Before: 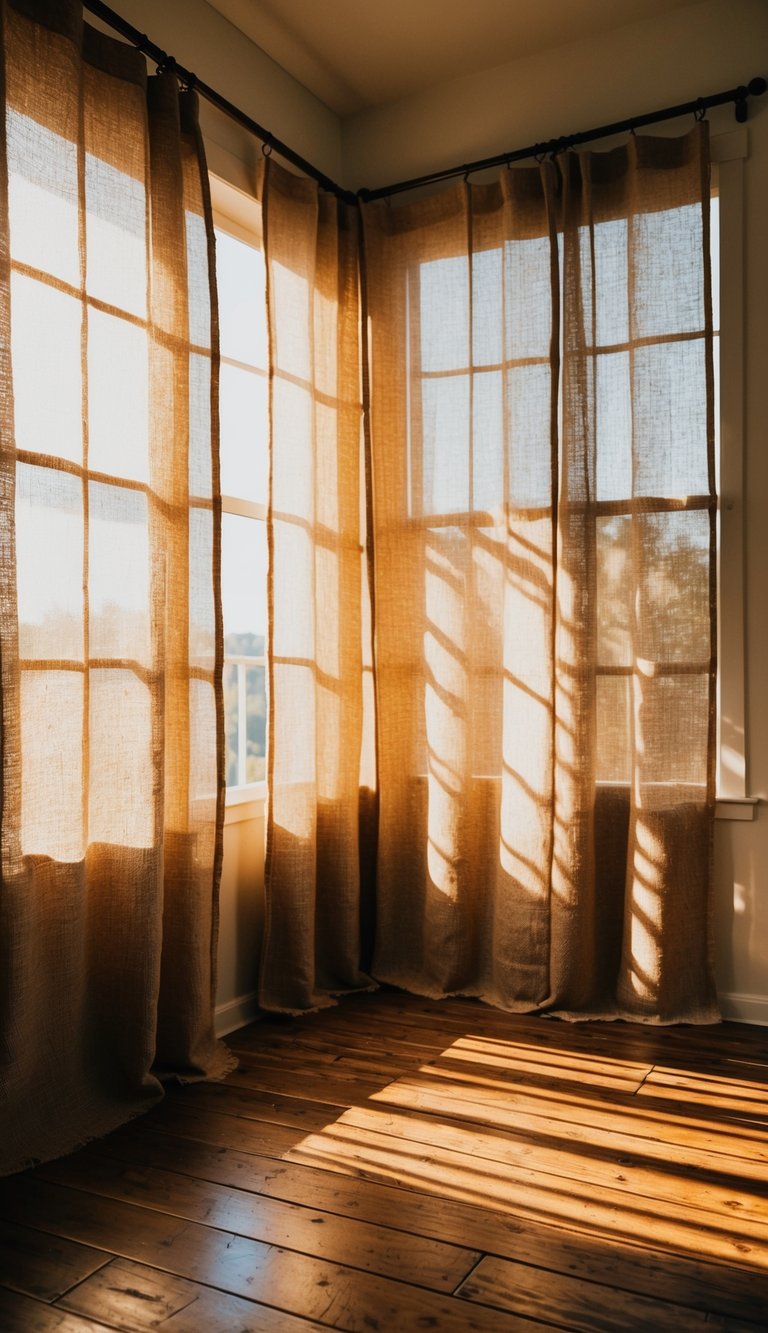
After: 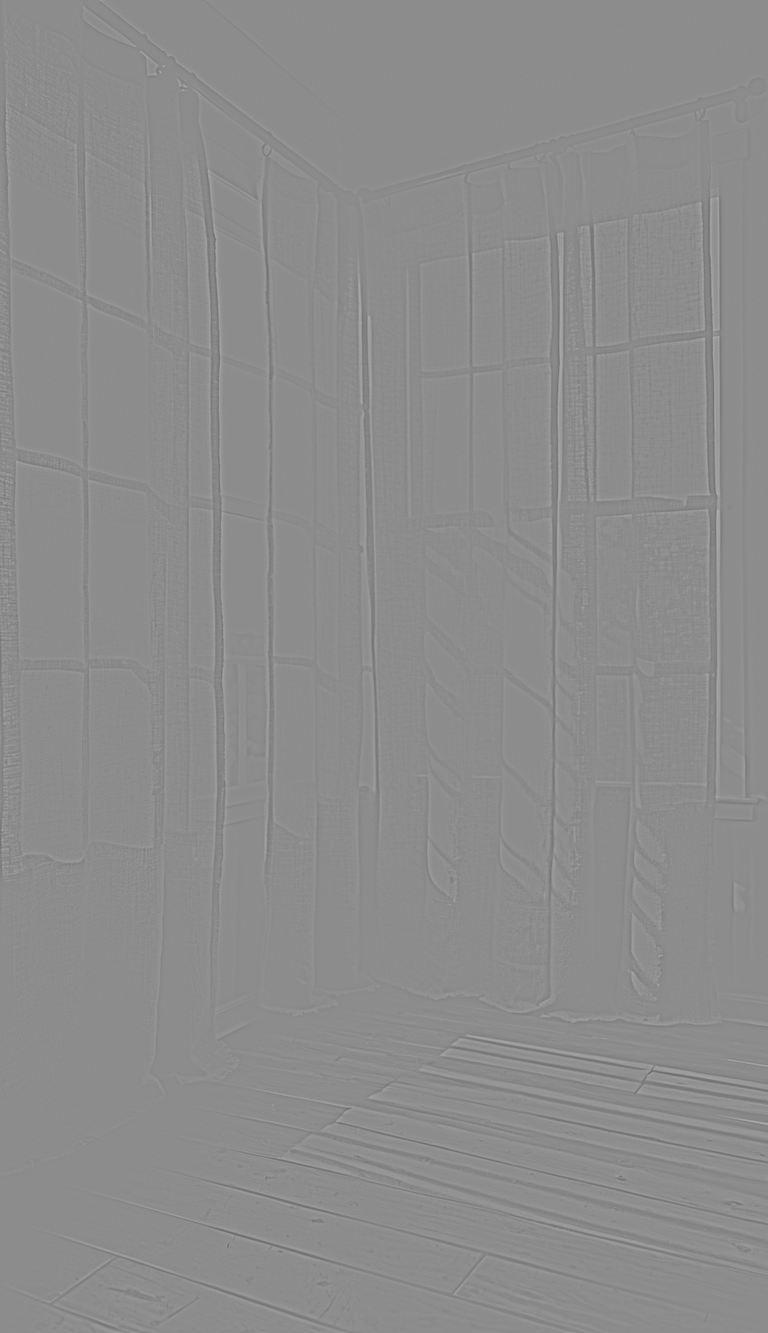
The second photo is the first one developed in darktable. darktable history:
levels: levels [0, 0.435, 0.917]
highpass: sharpness 5.84%, contrast boost 8.44%
